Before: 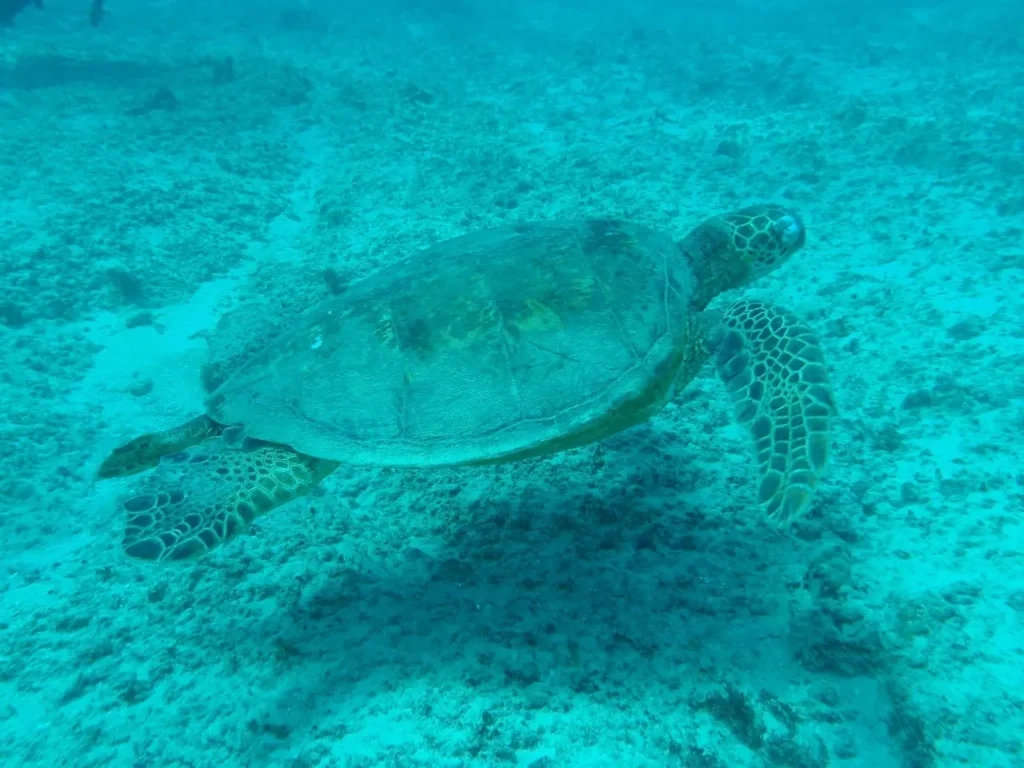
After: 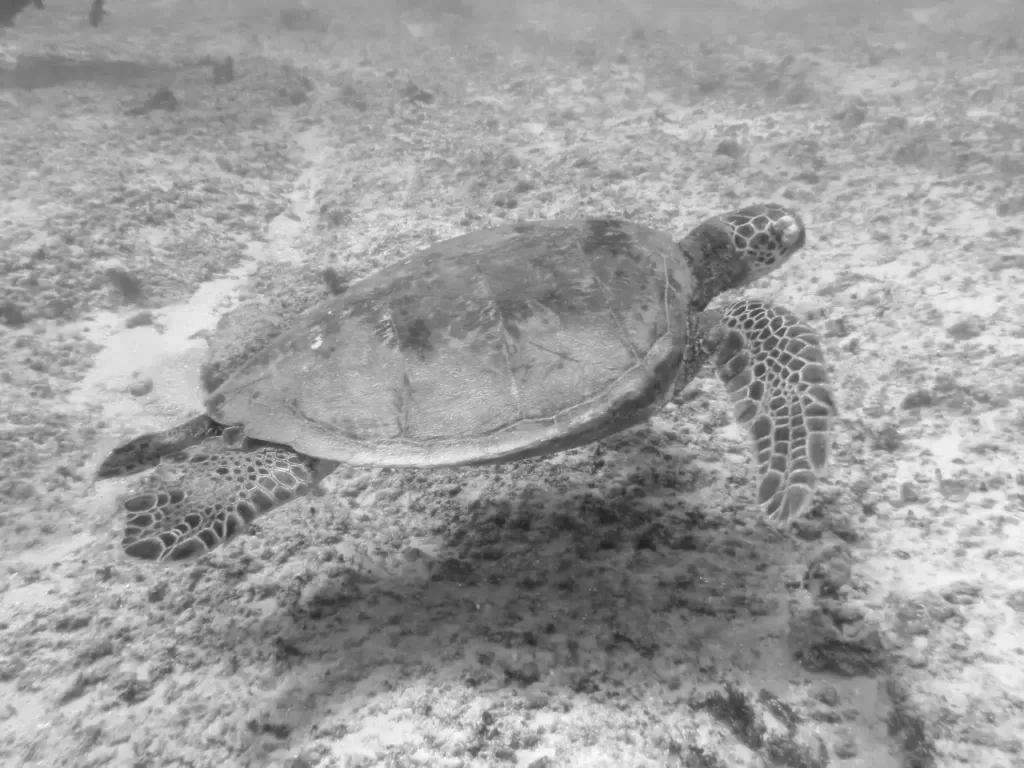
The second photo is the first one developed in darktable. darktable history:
shadows and highlights: radius 44.78, white point adjustment 6.64, compress 79.65%, highlights color adjustment 78.42%, soften with gaussian
color calibration: output gray [0.267, 0.423, 0.261, 0], illuminant same as pipeline (D50), adaptation none (bypass)
local contrast: highlights 25%, detail 150%
